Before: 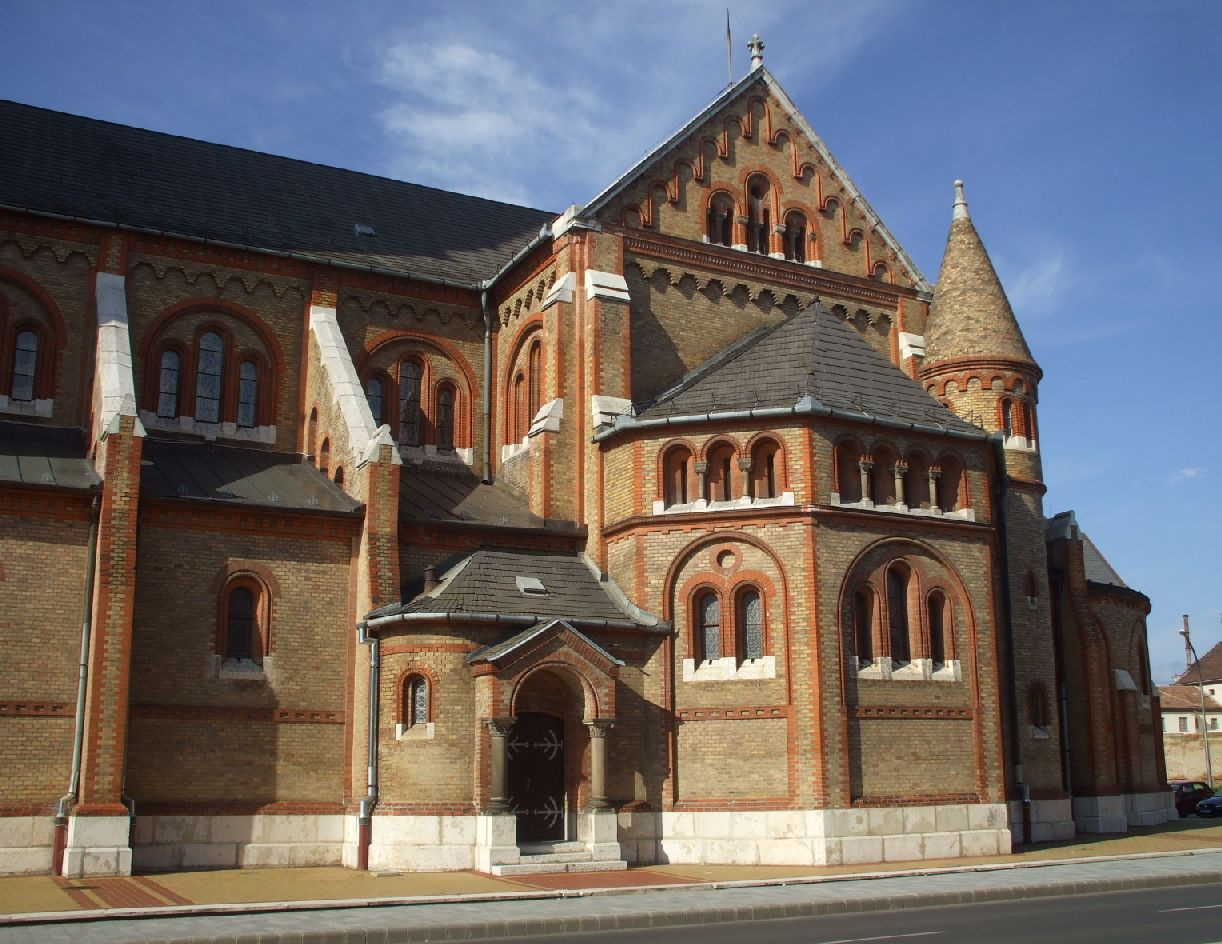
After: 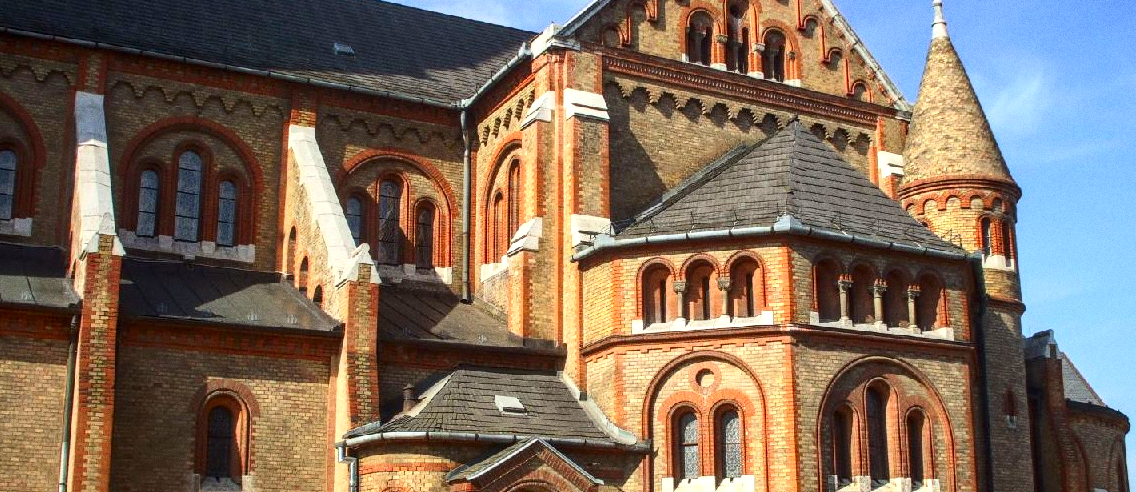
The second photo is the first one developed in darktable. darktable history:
local contrast: detail 130%
contrast brightness saturation: contrast 0.23, brightness 0.1, saturation 0.29
crop: left 1.744%, top 19.225%, right 5.069%, bottom 28.357%
exposure: exposure 0.426 EV, compensate highlight preservation false
grain: coarseness 0.47 ISO
